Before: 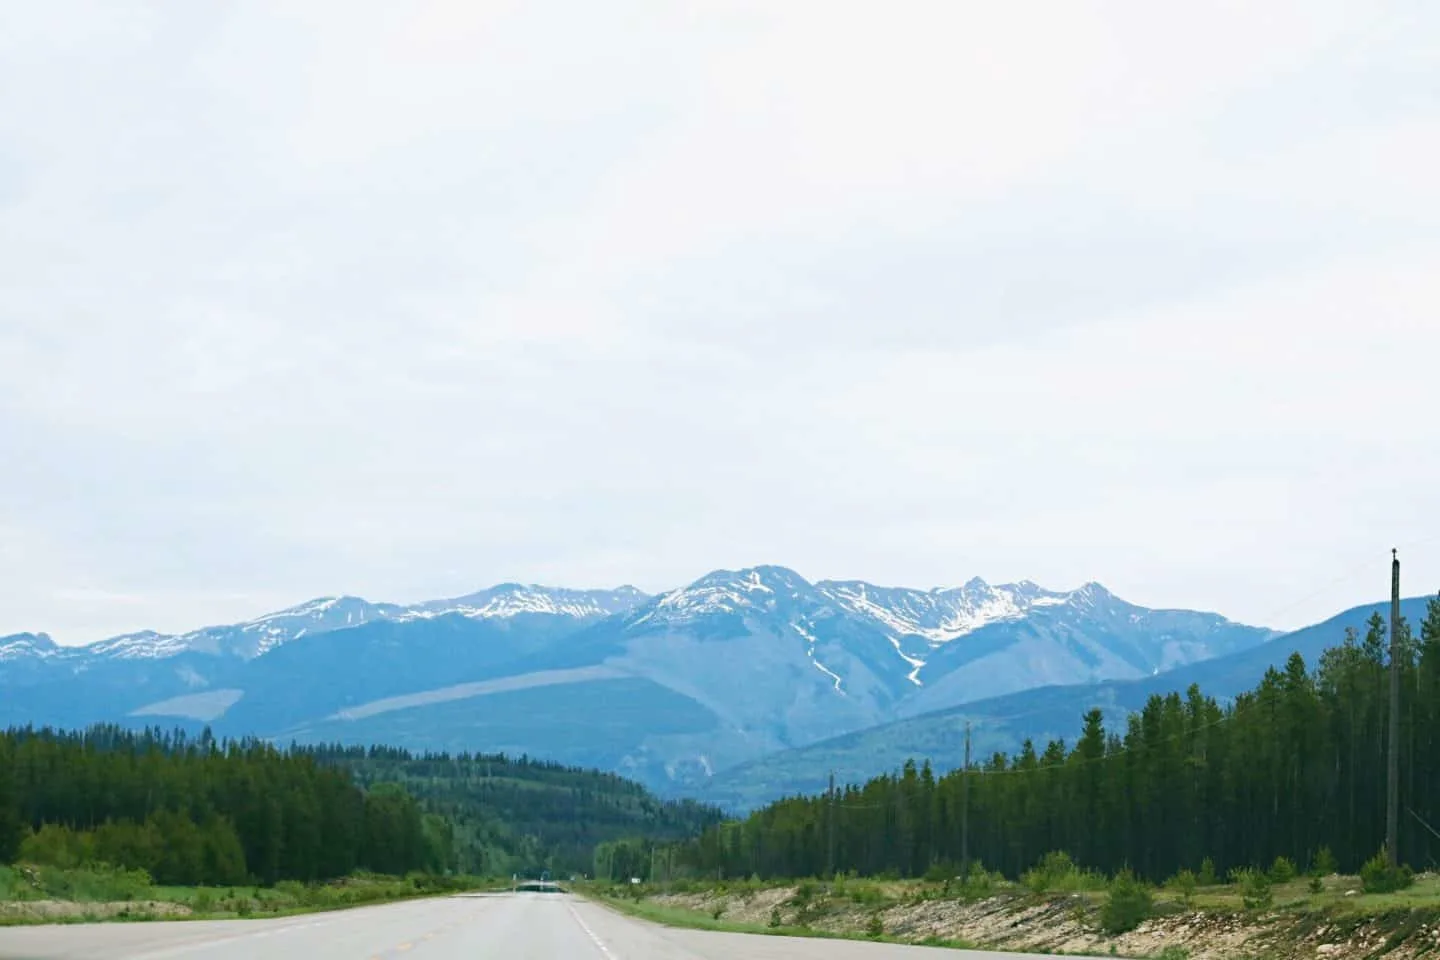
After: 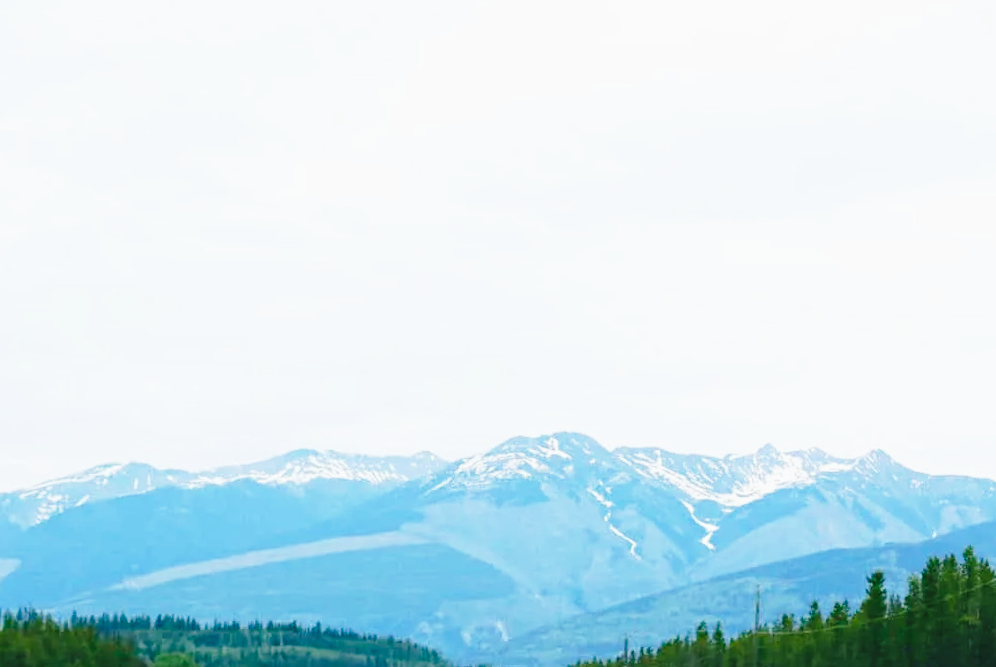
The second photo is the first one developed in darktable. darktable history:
base curve: curves: ch0 [(0, 0) (0.028, 0.03) (0.121, 0.232) (0.46, 0.748) (0.859, 0.968) (1, 1)], preserve colors none
crop and rotate: left 17.046%, top 10.659%, right 12.989%, bottom 14.553%
rotate and perspective: rotation 0.679°, lens shift (horizontal) 0.136, crop left 0.009, crop right 0.991, crop top 0.078, crop bottom 0.95
contrast brightness saturation: contrast -0.02, brightness -0.01, saturation 0.03
